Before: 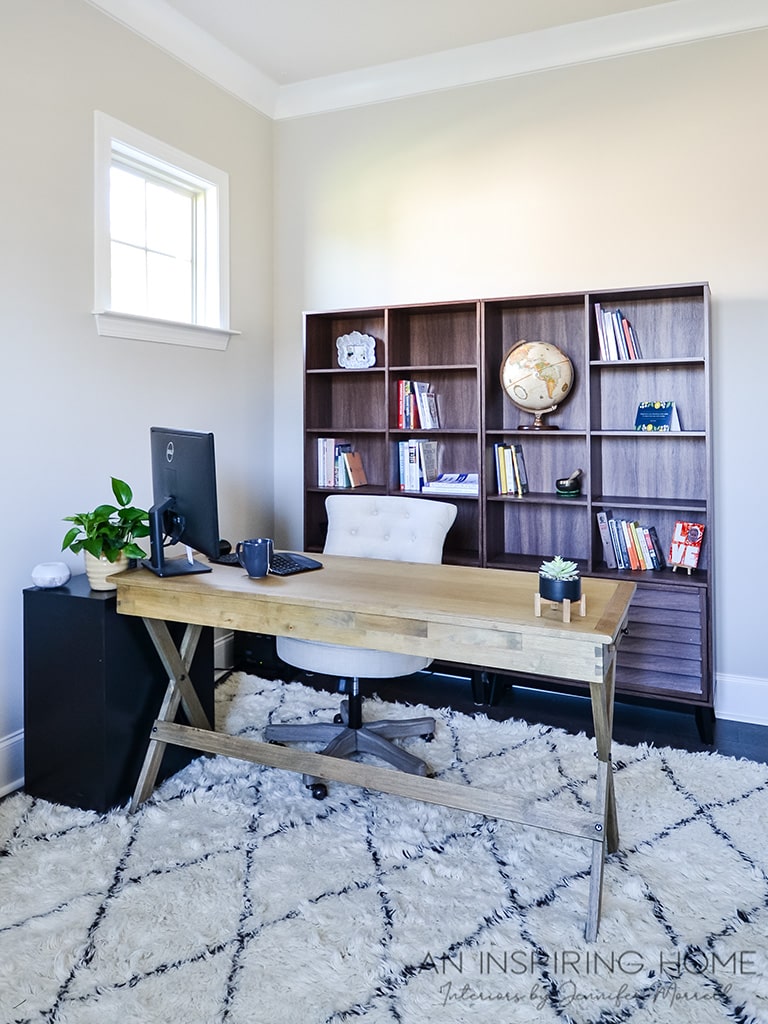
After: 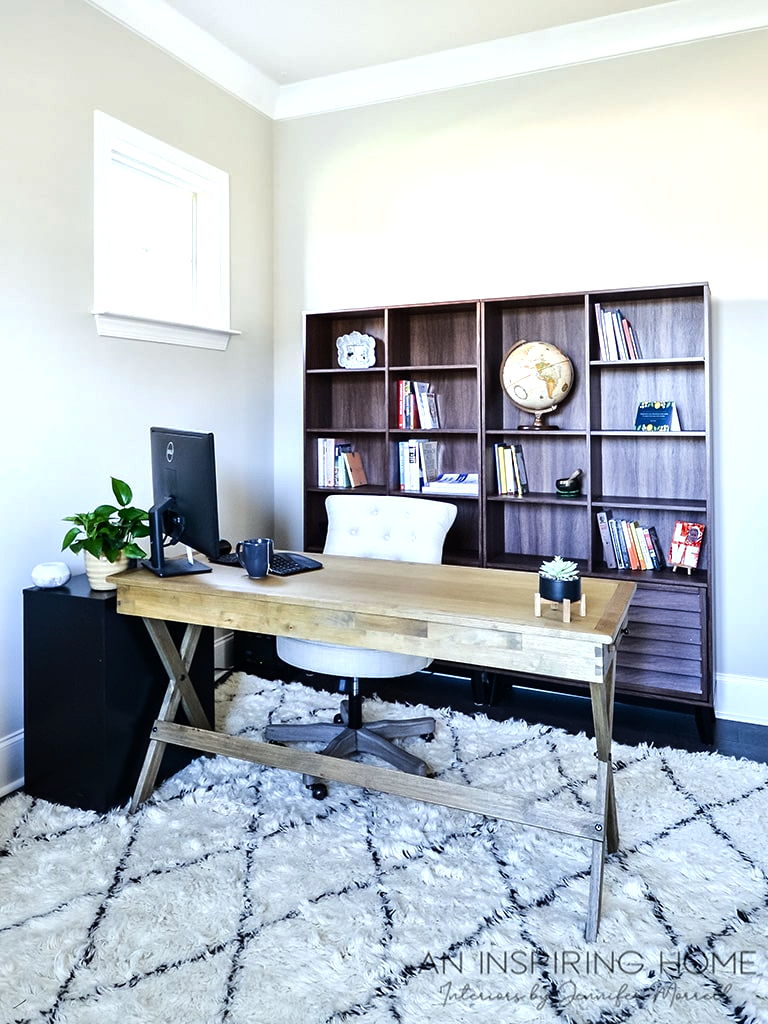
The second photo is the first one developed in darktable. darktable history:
white balance: red 0.978, blue 0.999
shadows and highlights: shadows -20, white point adjustment -2, highlights -35
tone equalizer: -8 EV -0.75 EV, -7 EV -0.7 EV, -6 EV -0.6 EV, -5 EV -0.4 EV, -3 EV 0.4 EV, -2 EV 0.6 EV, -1 EV 0.7 EV, +0 EV 0.75 EV, edges refinement/feathering 500, mask exposure compensation -1.57 EV, preserve details no
